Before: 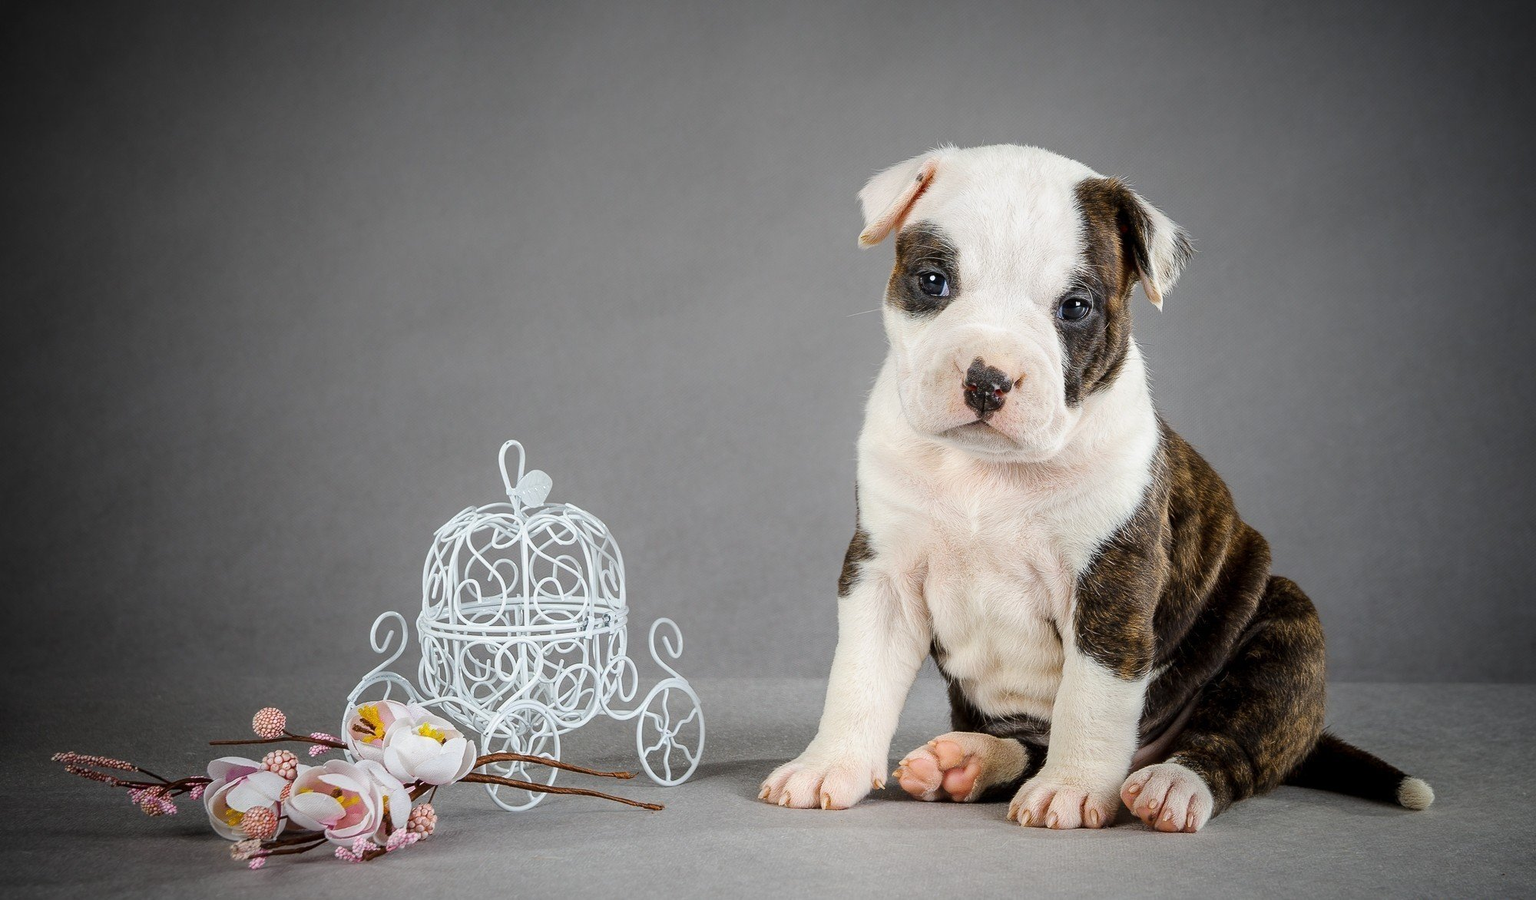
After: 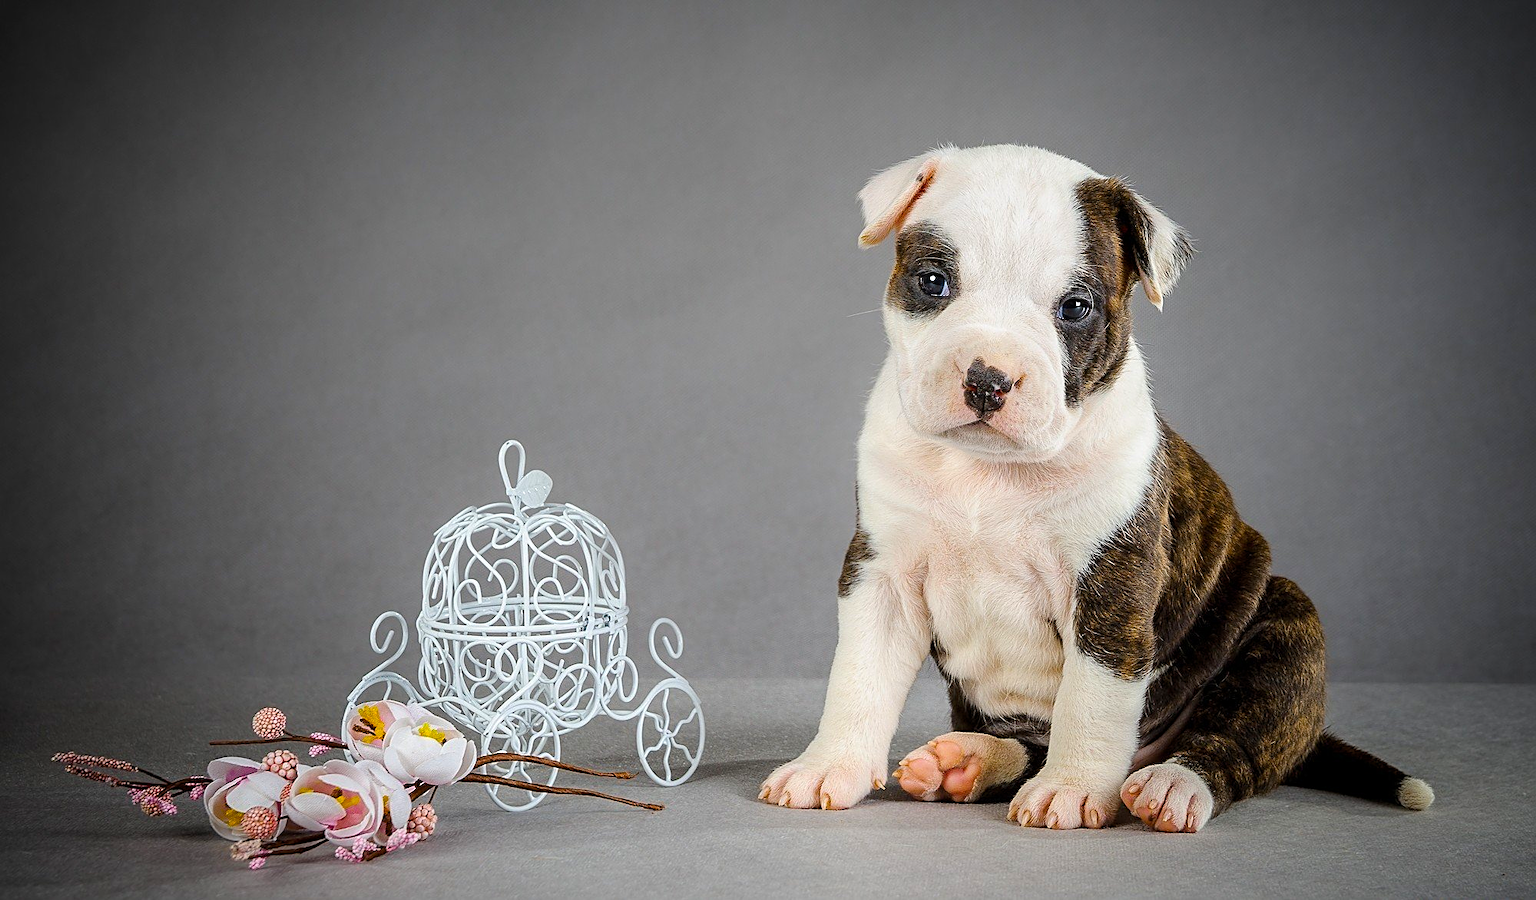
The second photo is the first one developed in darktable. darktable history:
sharpen: on, module defaults
color balance rgb: perceptual saturation grading › global saturation 30.307%, global vibrance 9.727%
